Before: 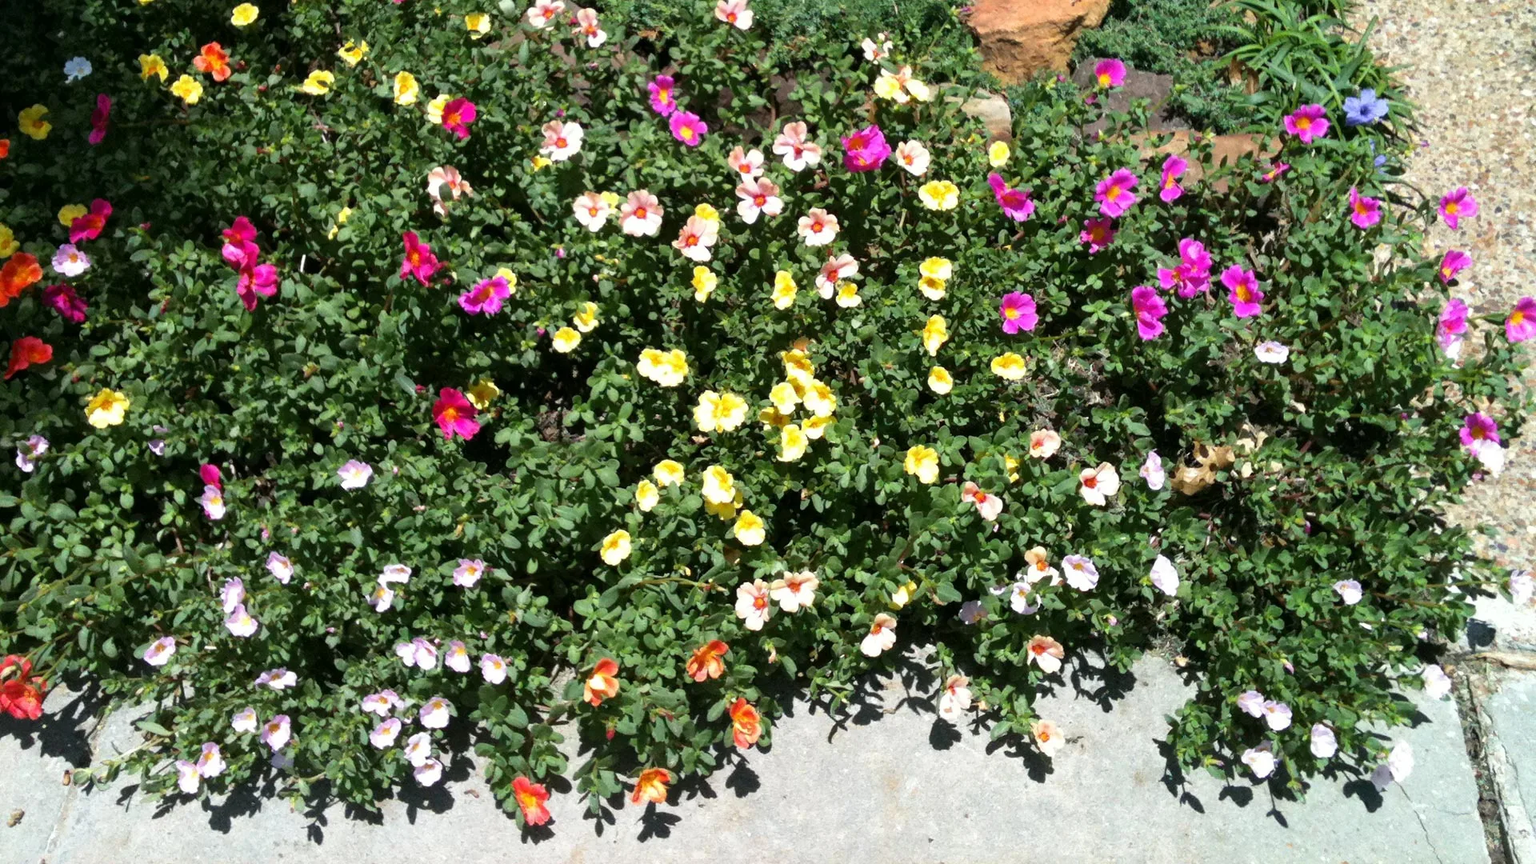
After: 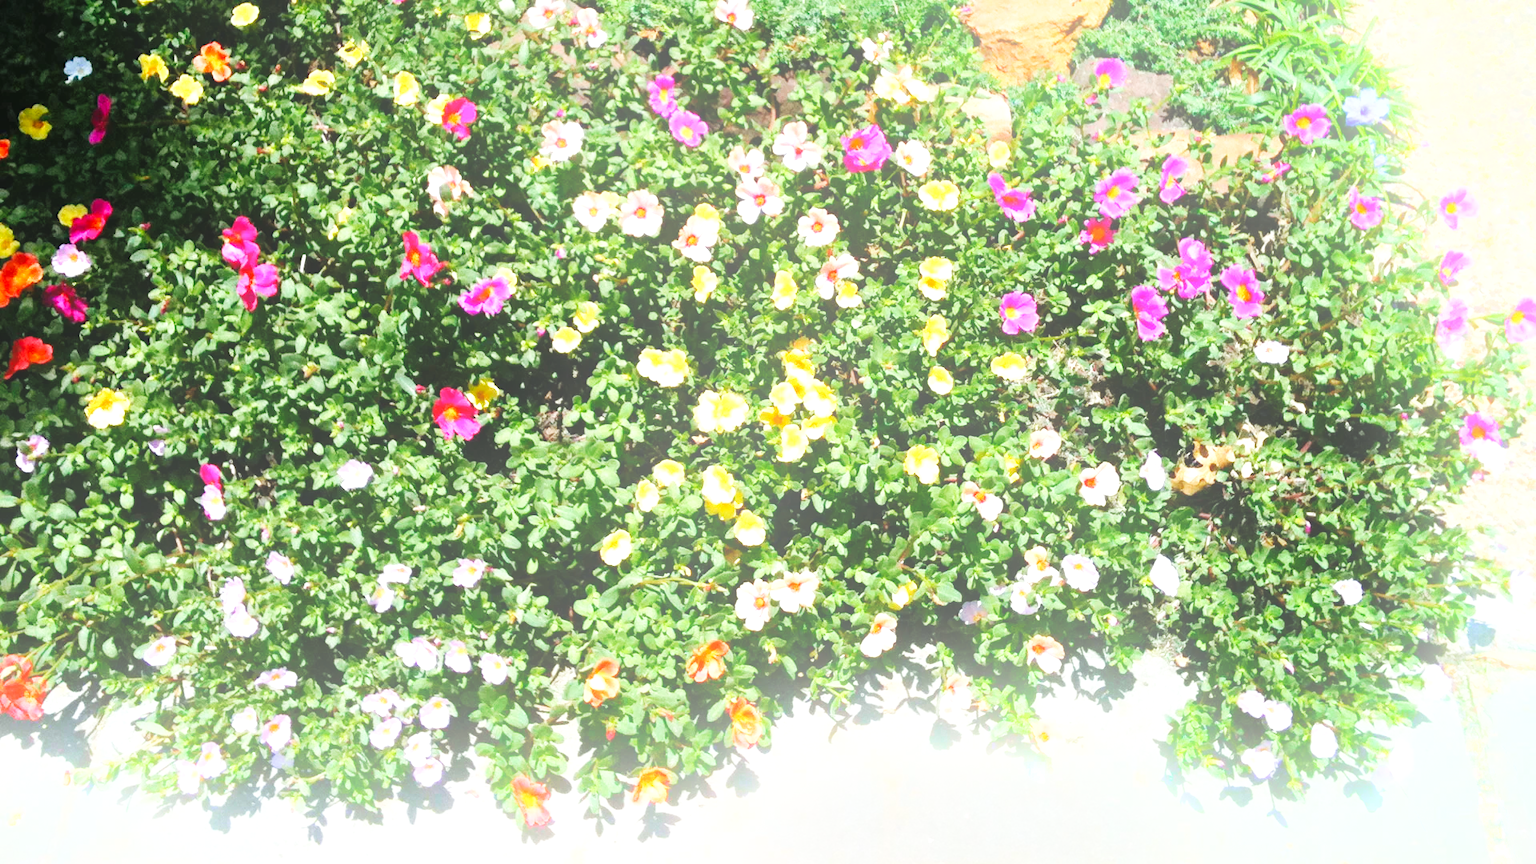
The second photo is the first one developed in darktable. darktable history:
base curve: curves: ch0 [(0, 0) (0.032, 0.025) (0.121, 0.166) (0.206, 0.329) (0.605, 0.79) (1, 1)], preserve colors none
bloom: on, module defaults
exposure: black level correction 0, exposure 0.9 EV, compensate highlight preservation false
